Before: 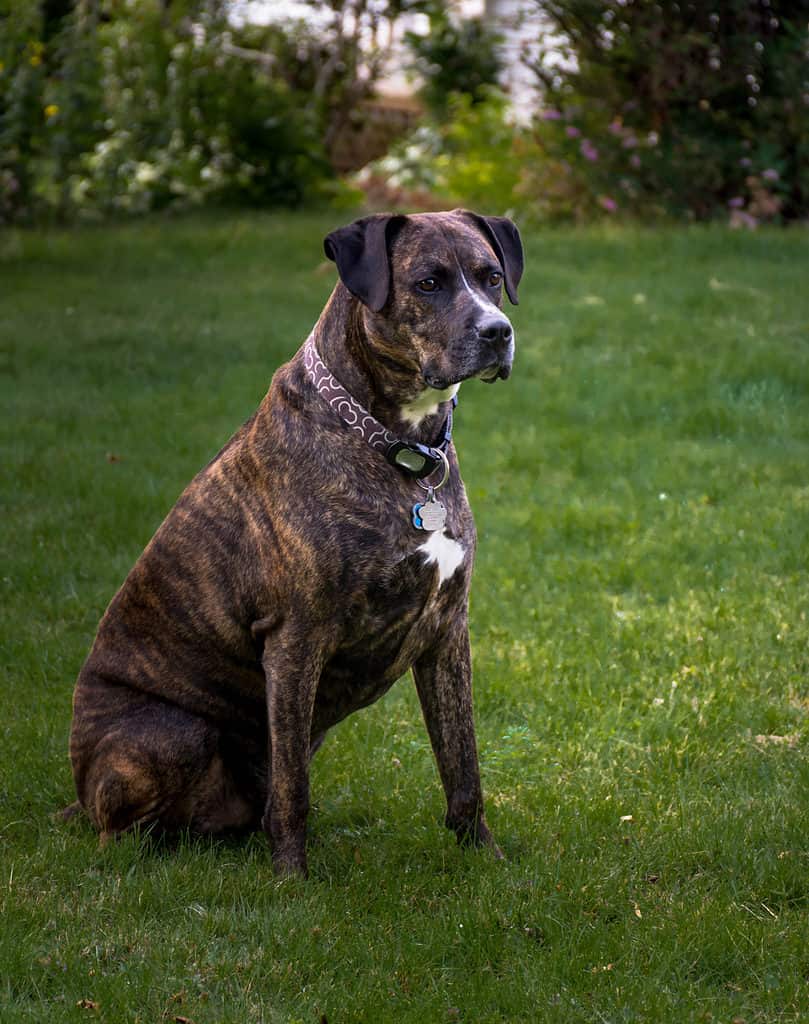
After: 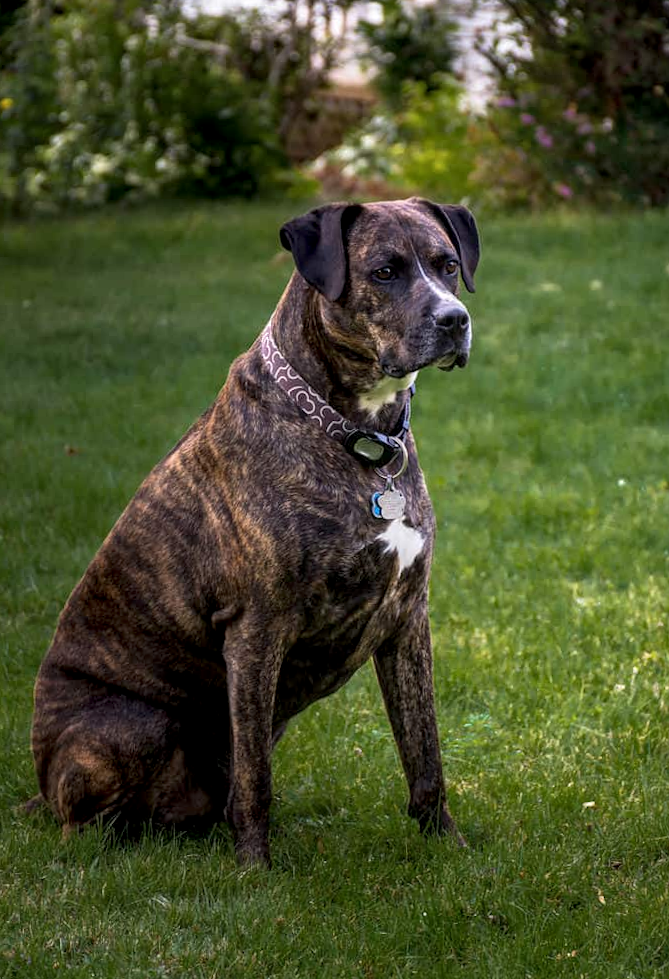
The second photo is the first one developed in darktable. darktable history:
crop and rotate: angle 0.657°, left 4.448%, top 0.449%, right 11.642%, bottom 2.553%
local contrast: on, module defaults
